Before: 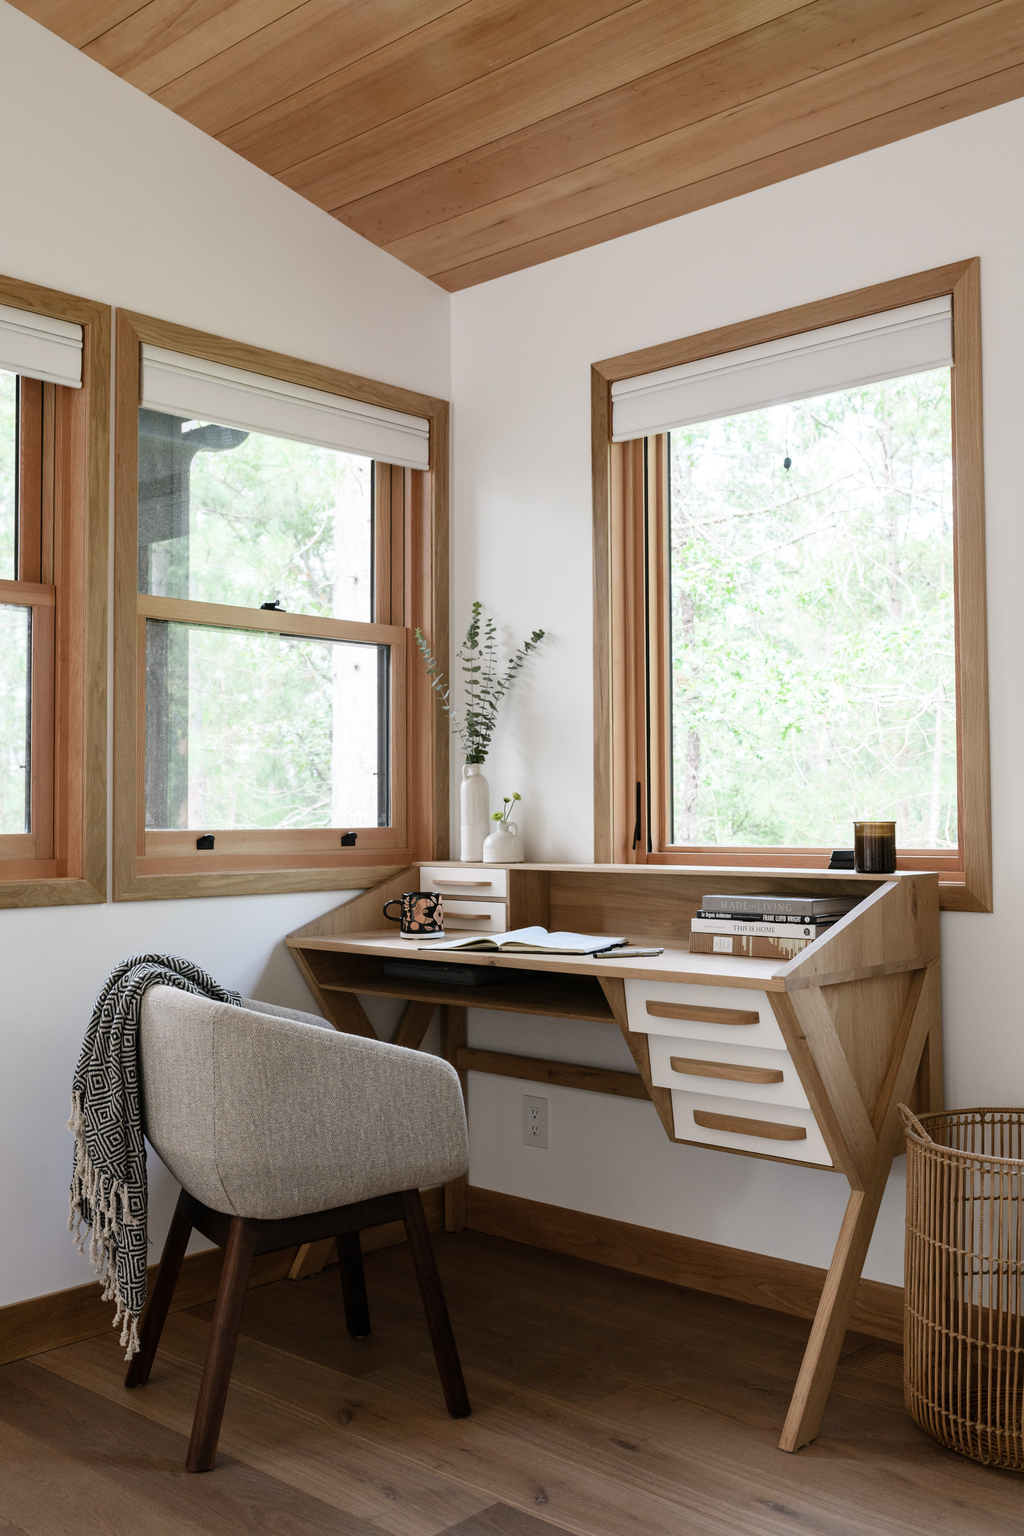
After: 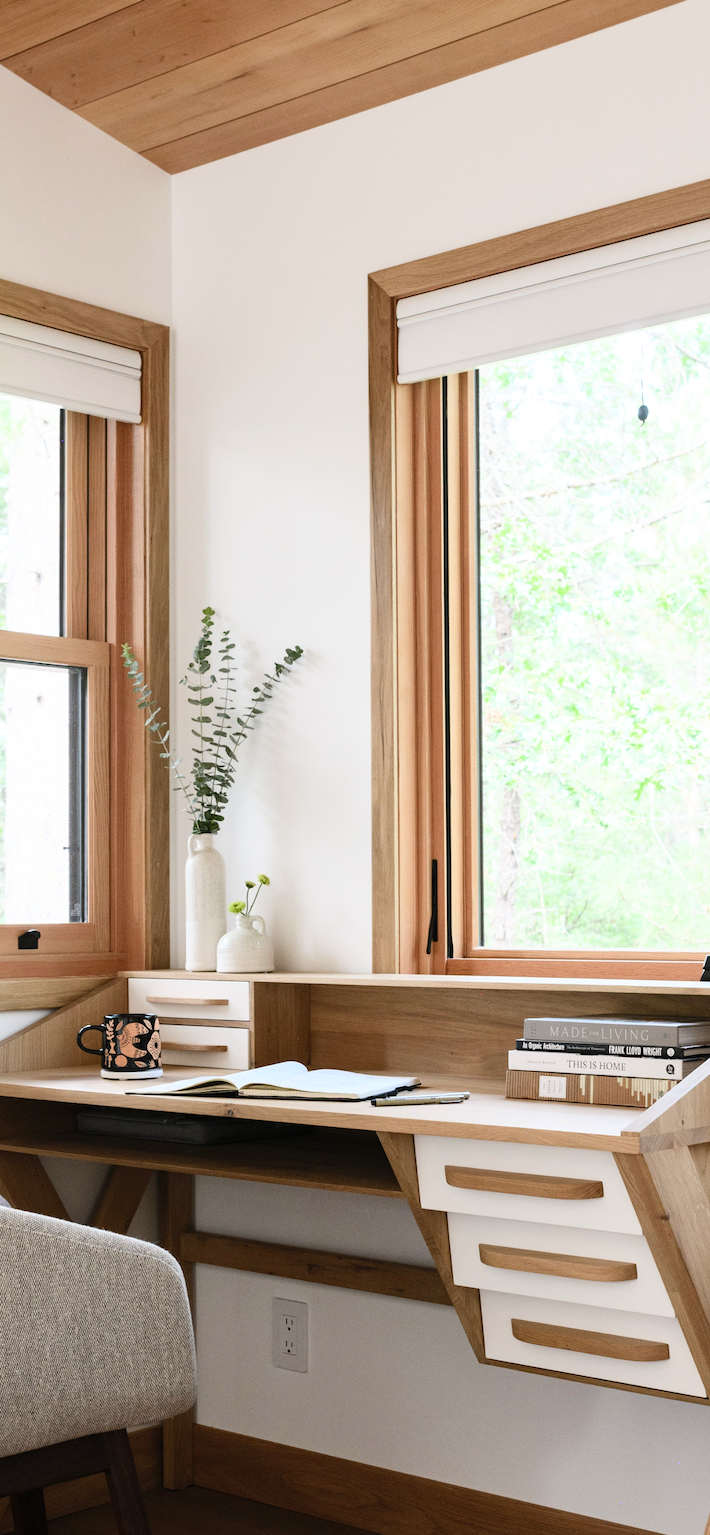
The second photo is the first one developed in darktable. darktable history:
crop: left 32.075%, top 10.976%, right 18.355%, bottom 17.596%
color balance: on, module defaults
contrast brightness saturation: contrast 0.2, brightness 0.16, saturation 0.22
